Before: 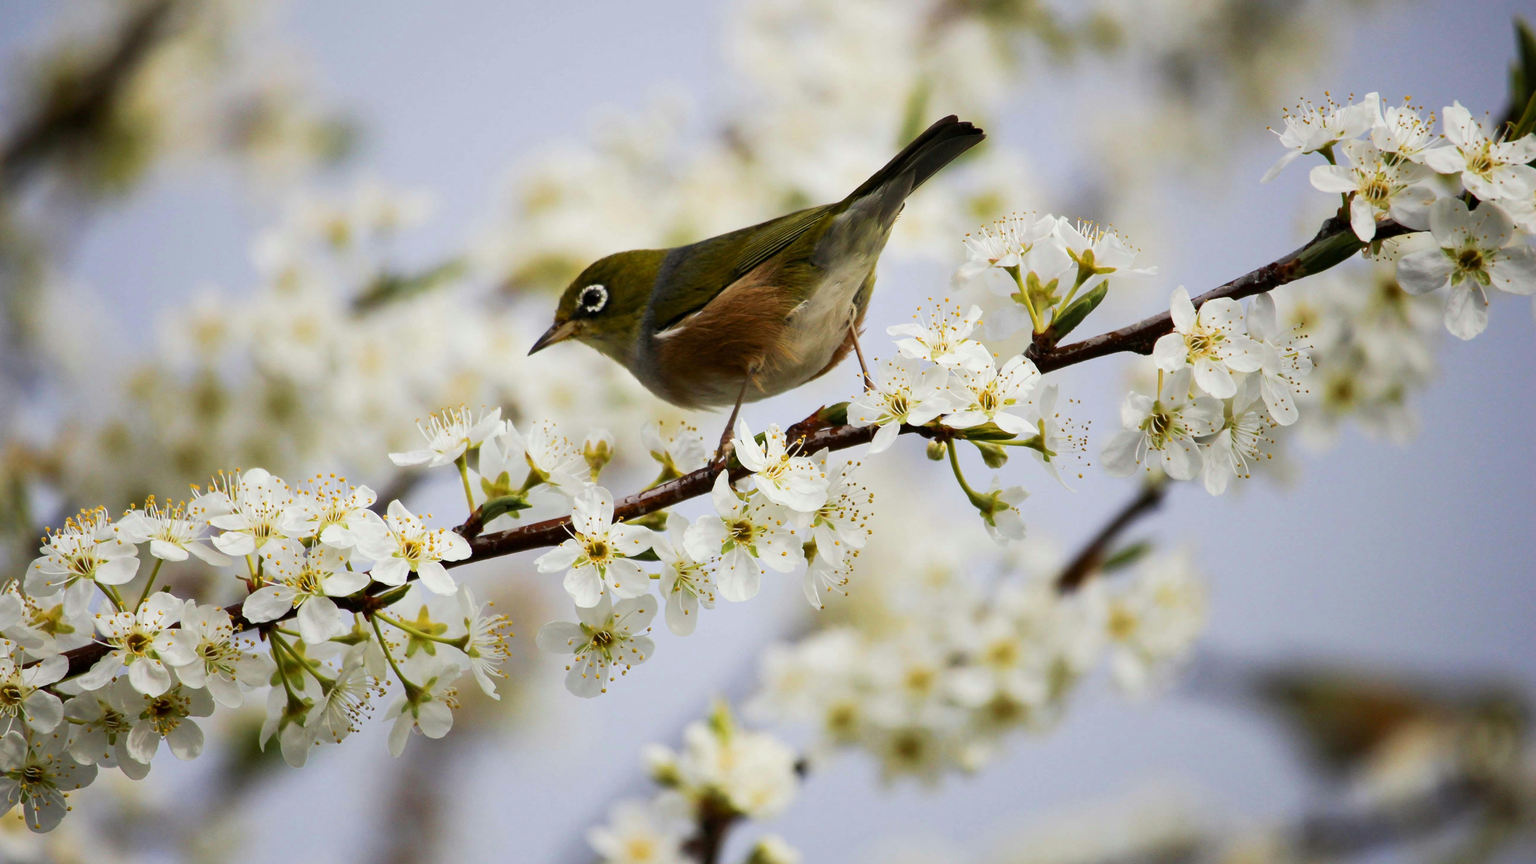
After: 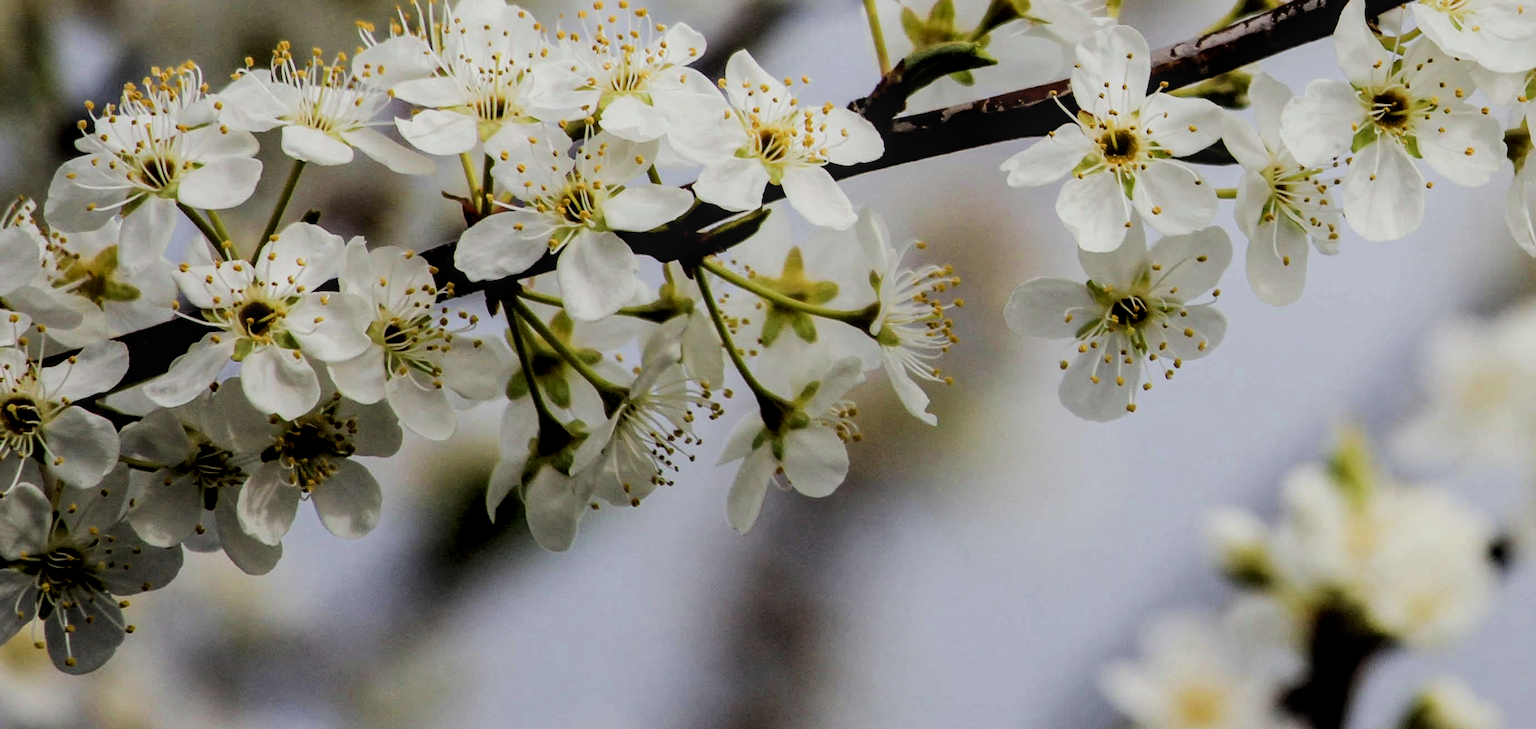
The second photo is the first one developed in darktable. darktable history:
filmic rgb: black relative exposure -4 EV, white relative exposure 3 EV, hardness 3.02, contrast 1.4
crop and rotate: top 54.778%, right 46.61%, bottom 0.159%
exposure: exposure -0.492 EV, compensate highlight preservation false
local contrast: on, module defaults
